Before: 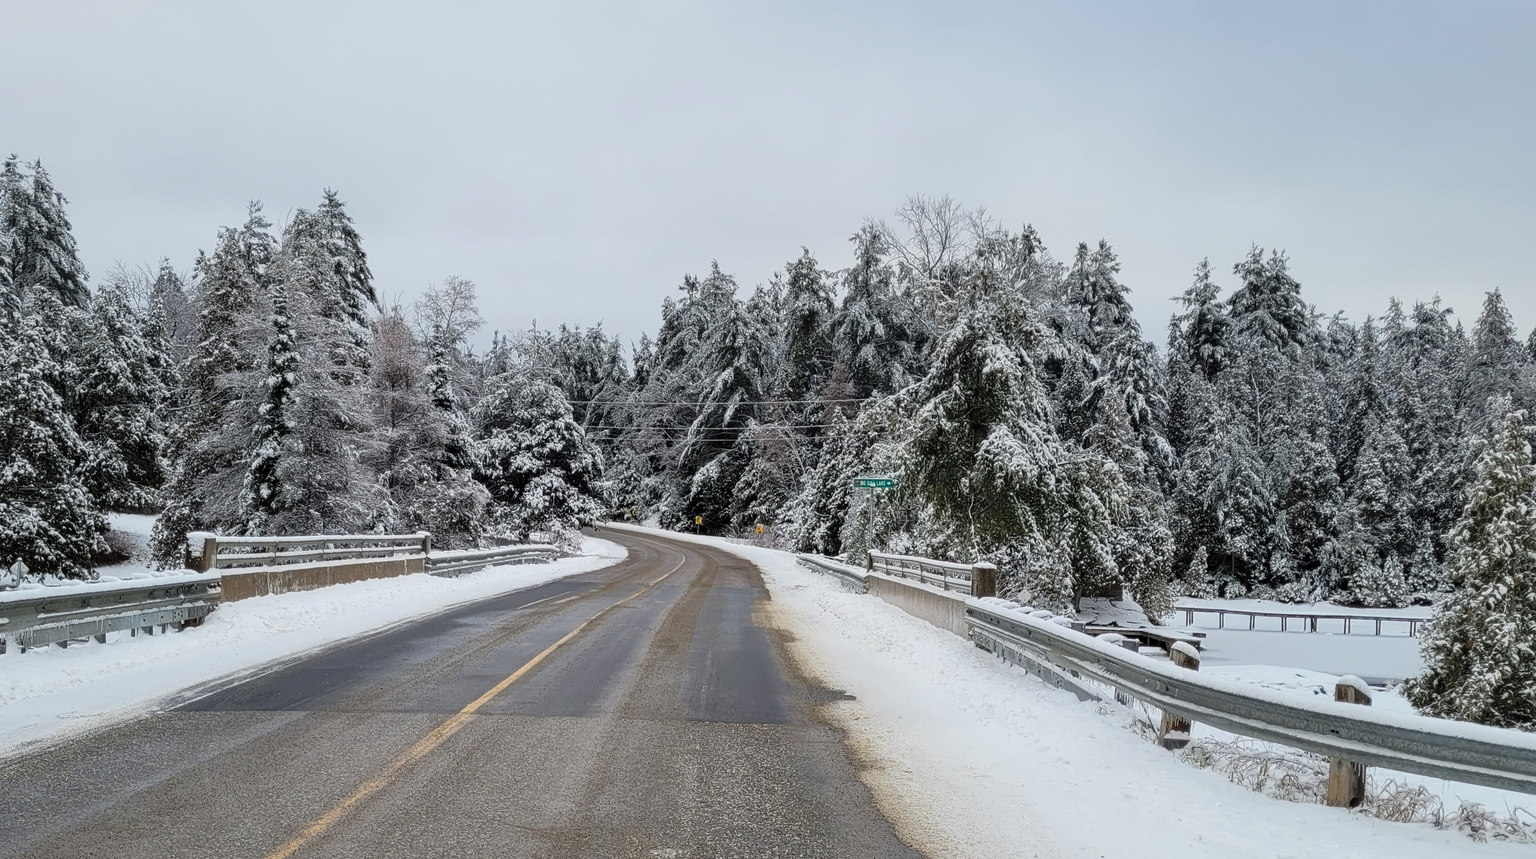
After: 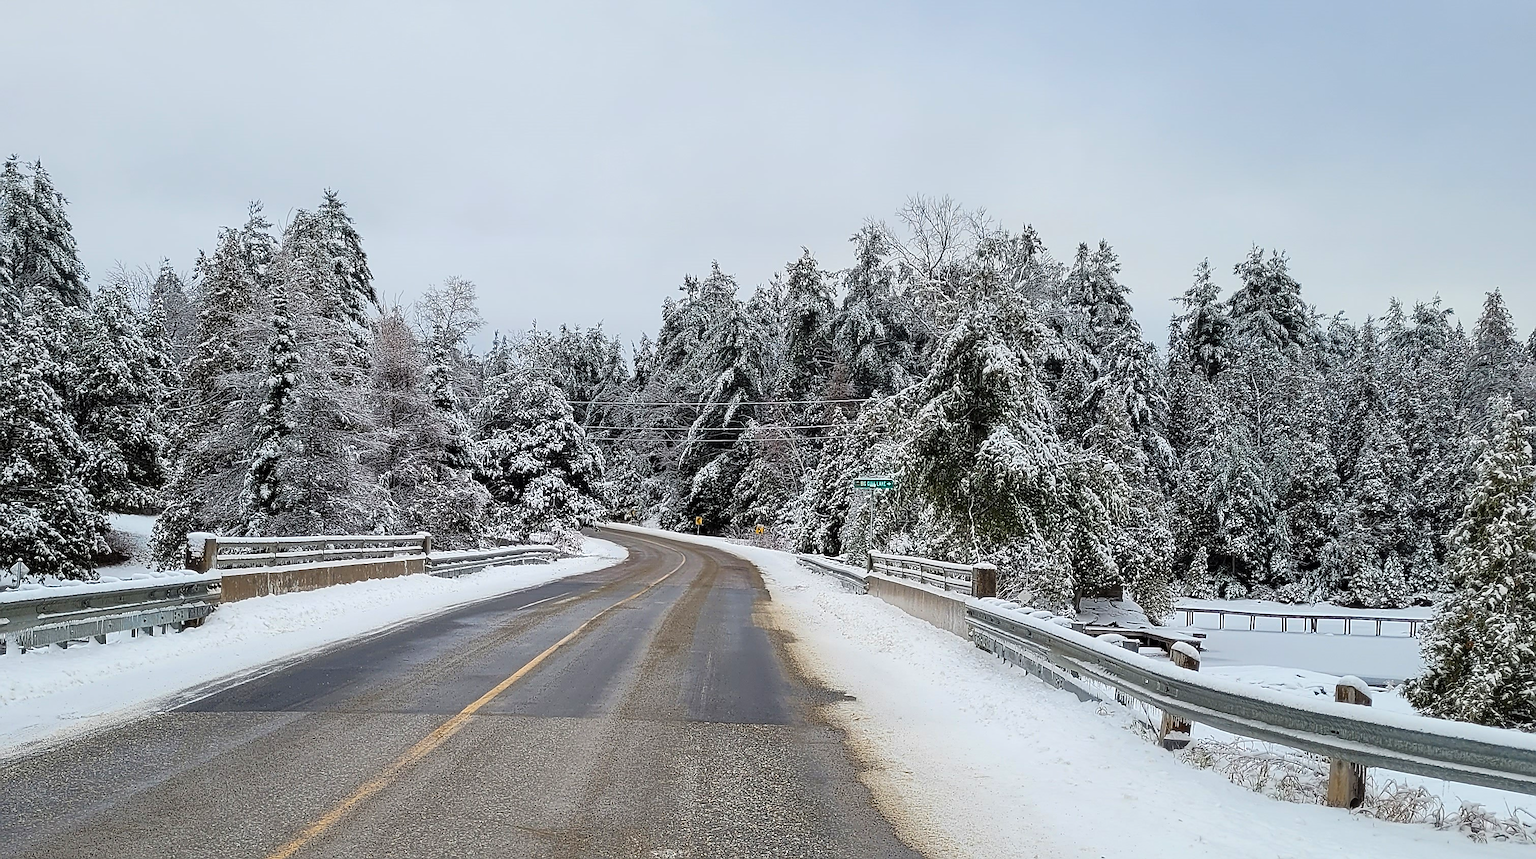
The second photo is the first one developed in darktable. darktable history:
sharpen: radius 1.4, amount 1.25, threshold 0.7
color balance rgb: linear chroma grading › global chroma 10%, perceptual saturation grading › global saturation 5%, perceptual brilliance grading › global brilliance 4%, global vibrance 7%, saturation formula JzAzBz (2021)
